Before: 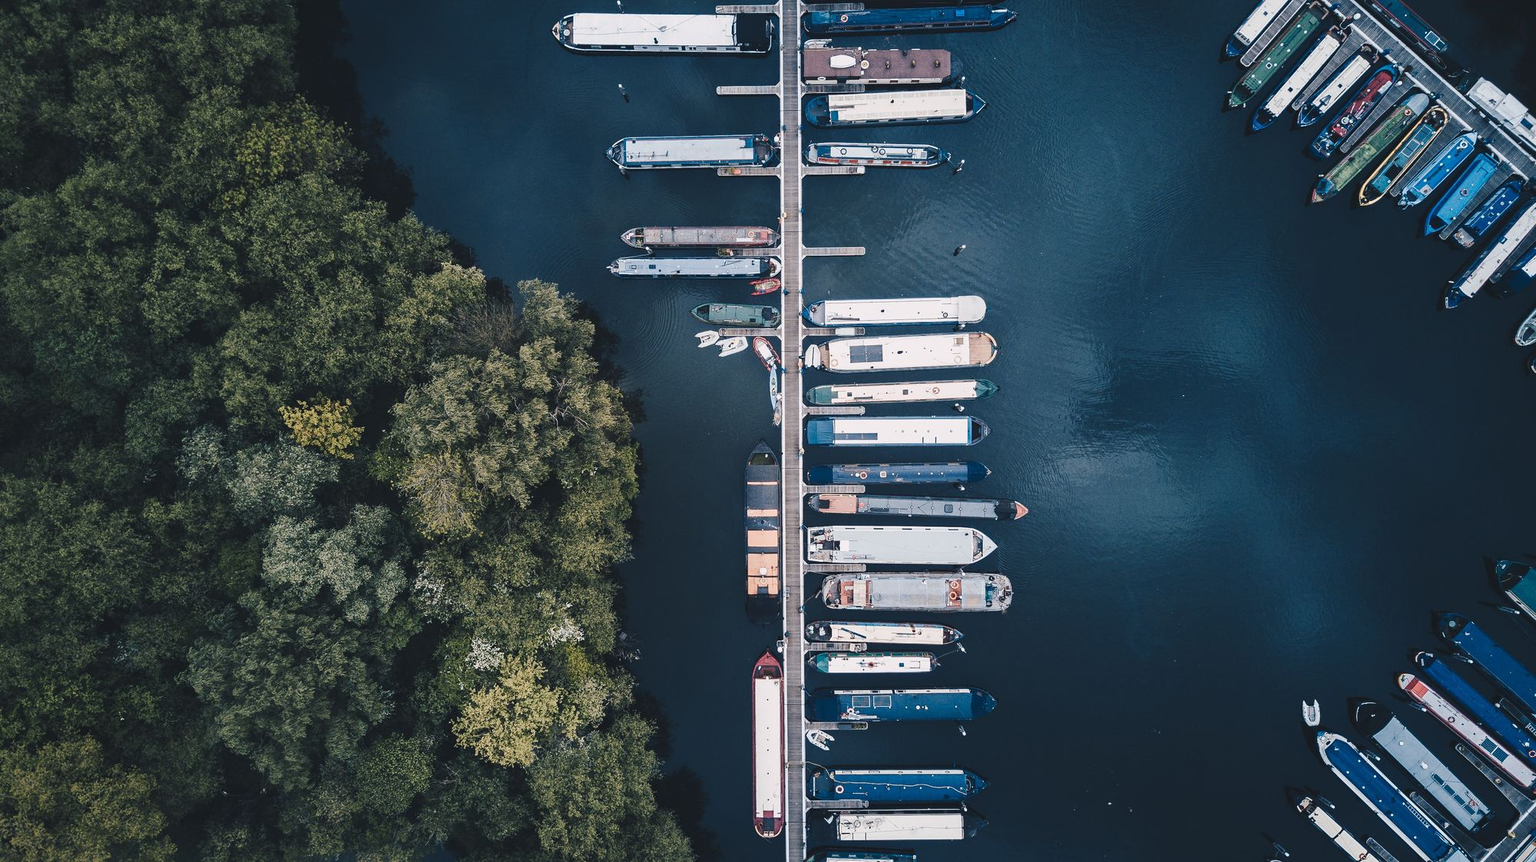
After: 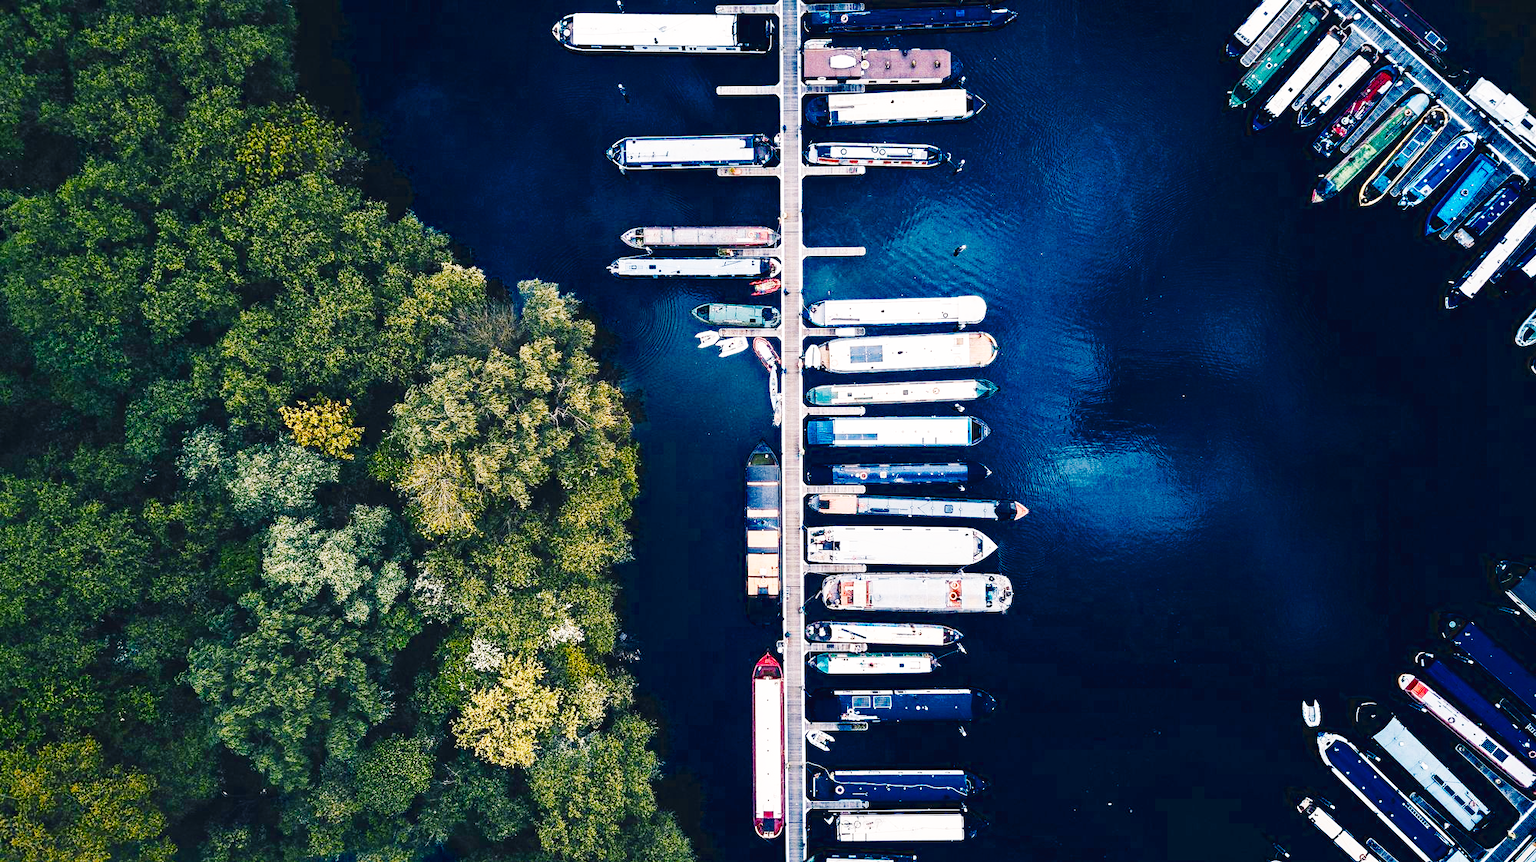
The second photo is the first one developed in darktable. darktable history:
base curve: curves: ch0 [(0, 0.003) (0.001, 0.002) (0.006, 0.004) (0.02, 0.022) (0.048, 0.086) (0.094, 0.234) (0.162, 0.431) (0.258, 0.629) (0.385, 0.8) (0.548, 0.918) (0.751, 0.988) (1, 1)], preserve colors none
color balance rgb: highlights gain › chroma 1.698%, highlights gain › hue 57.39°, perceptual saturation grading › global saturation 20%, perceptual saturation grading › highlights -14.012%, perceptual saturation grading › shadows 49.523%, global vibrance 16.079%, saturation formula JzAzBz (2021)
